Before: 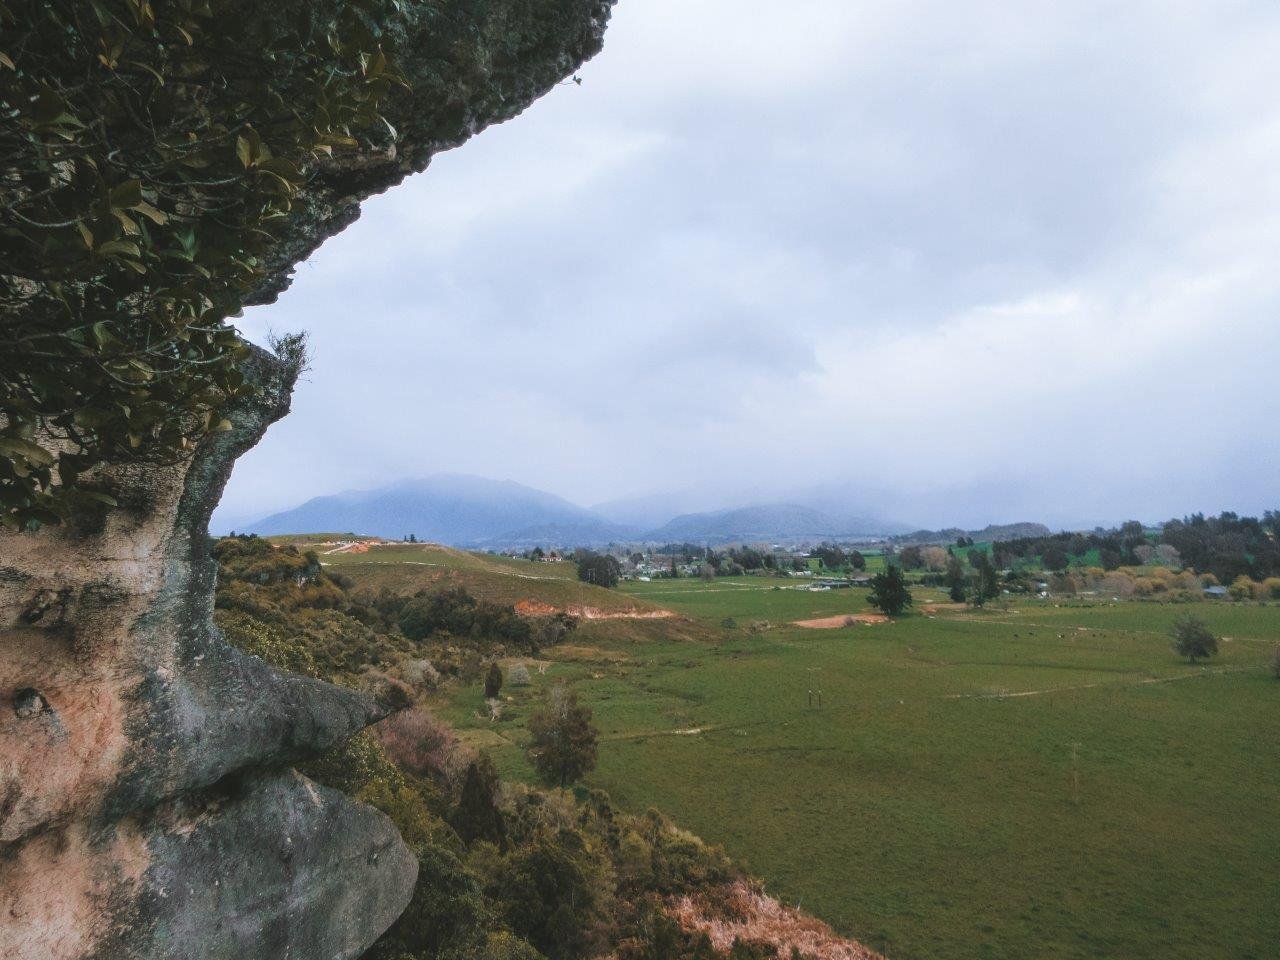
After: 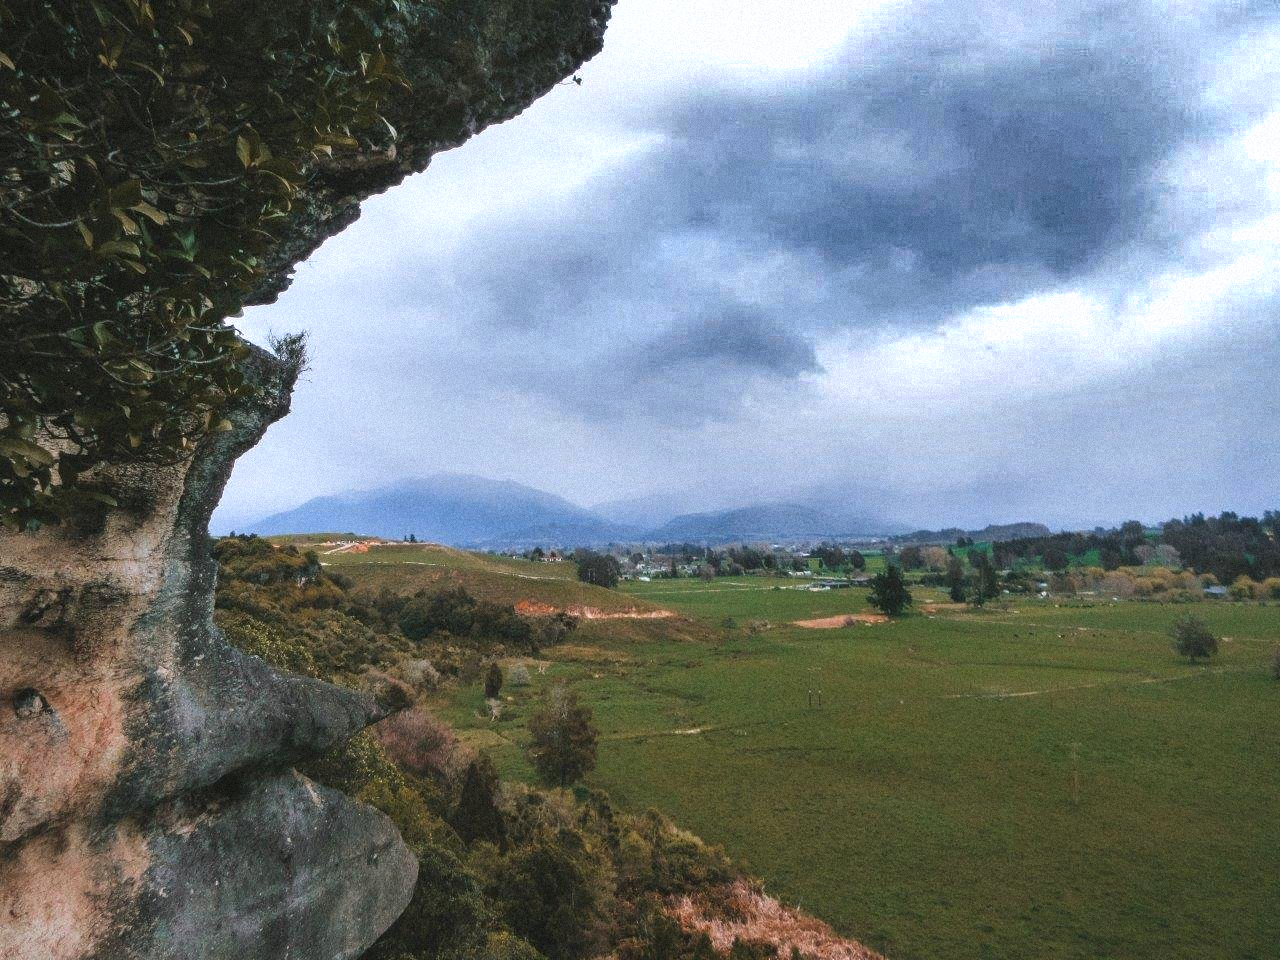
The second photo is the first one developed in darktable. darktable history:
color balance: contrast 10%
grain: mid-tones bias 0%
shadows and highlights: shadows 20.91, highlights -82.73, soften with gaussian
